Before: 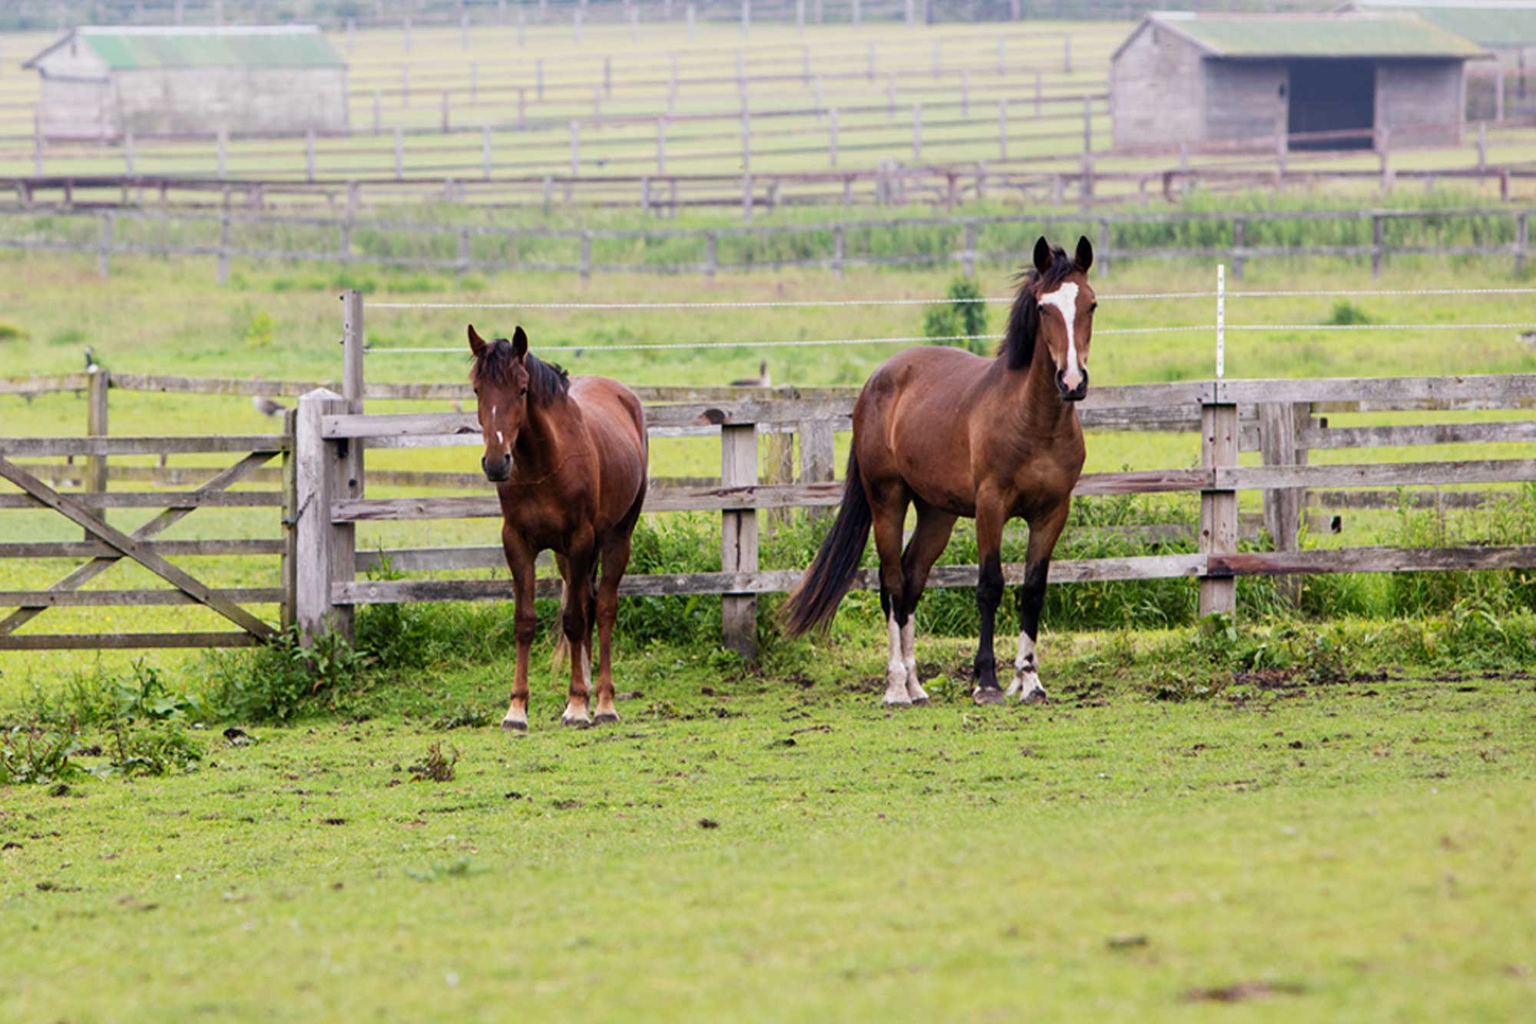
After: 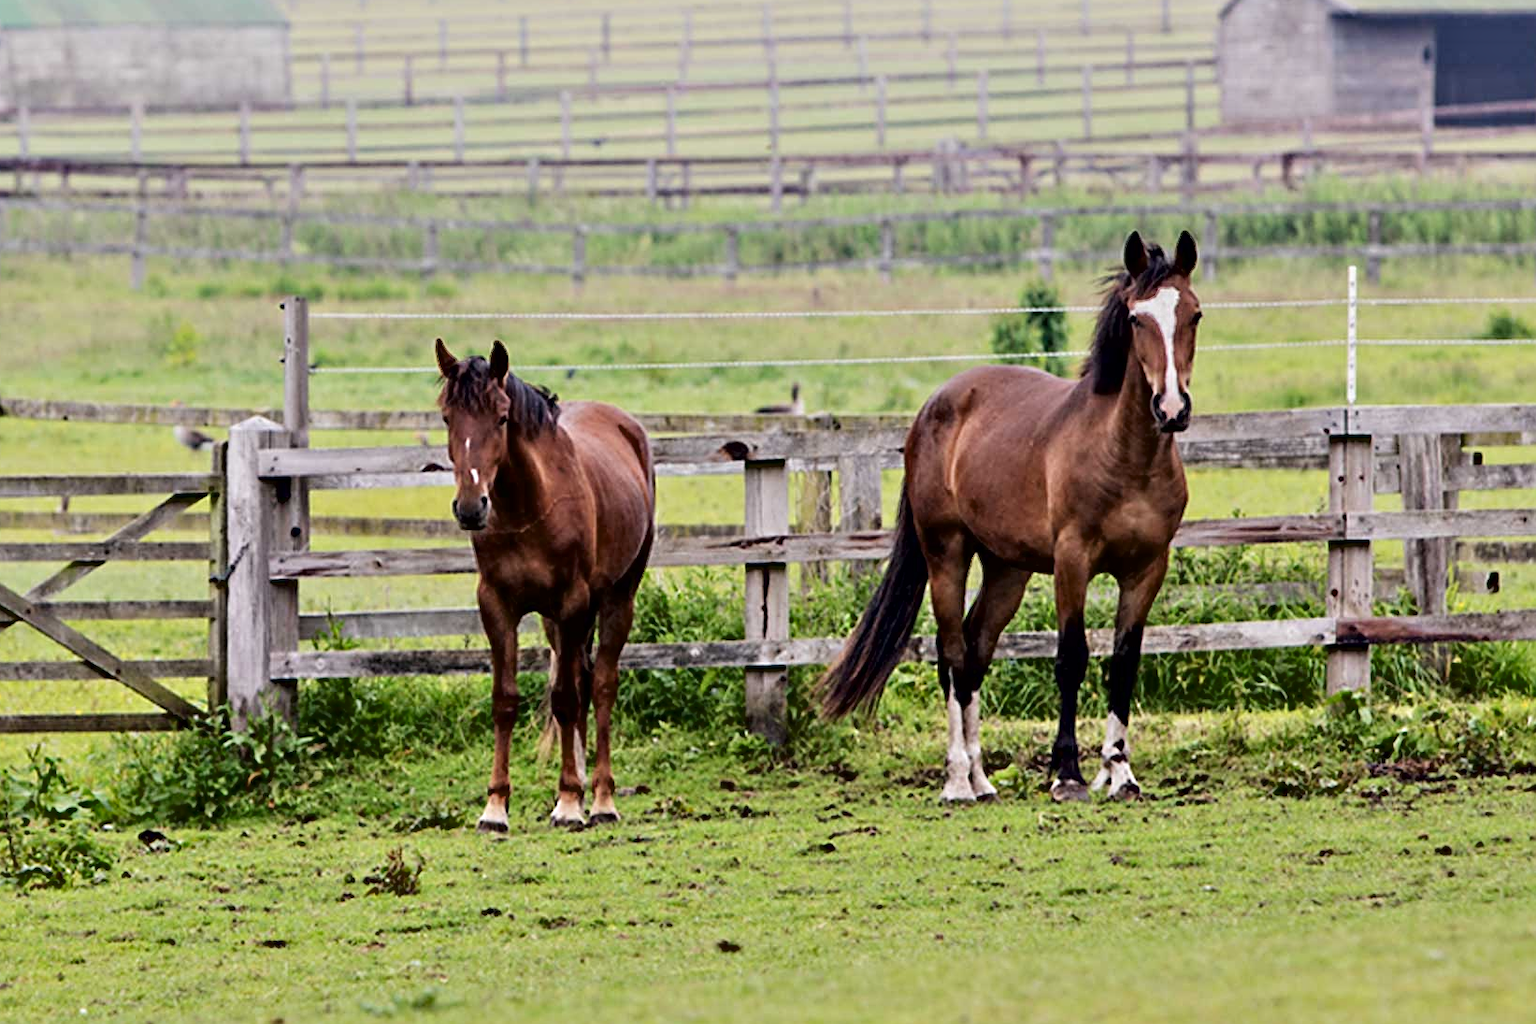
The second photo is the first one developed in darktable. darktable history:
filmic rgb: black relative exposure -15 EV, white relative exposure 3 EV, threshold 6 EV, target black luminance 0%, hardness 9.27, latitude 99%, contrast 0.912, shadows ↔ highlights balance 0.505%, add noise in highlights 0, color science v3 (2019), use custom middle-gray values true, iterations of high-quality reconstruction 0, contrast in highlights soft, enable highlight reconstruction true
crop and rotate: left 7.196%, top 4.574%, right 10.605%, bottom 13.178%
sharpen: on, module defaults
contrast equalizer: y [[0.511, 0.558, 0.631, 0.632, 0.559, 0.512], [0.5 ×6], [0.507, 0.559, 0.627, 0.644, 0.647, 0.647], [0 ×6], [0 ×6]]
